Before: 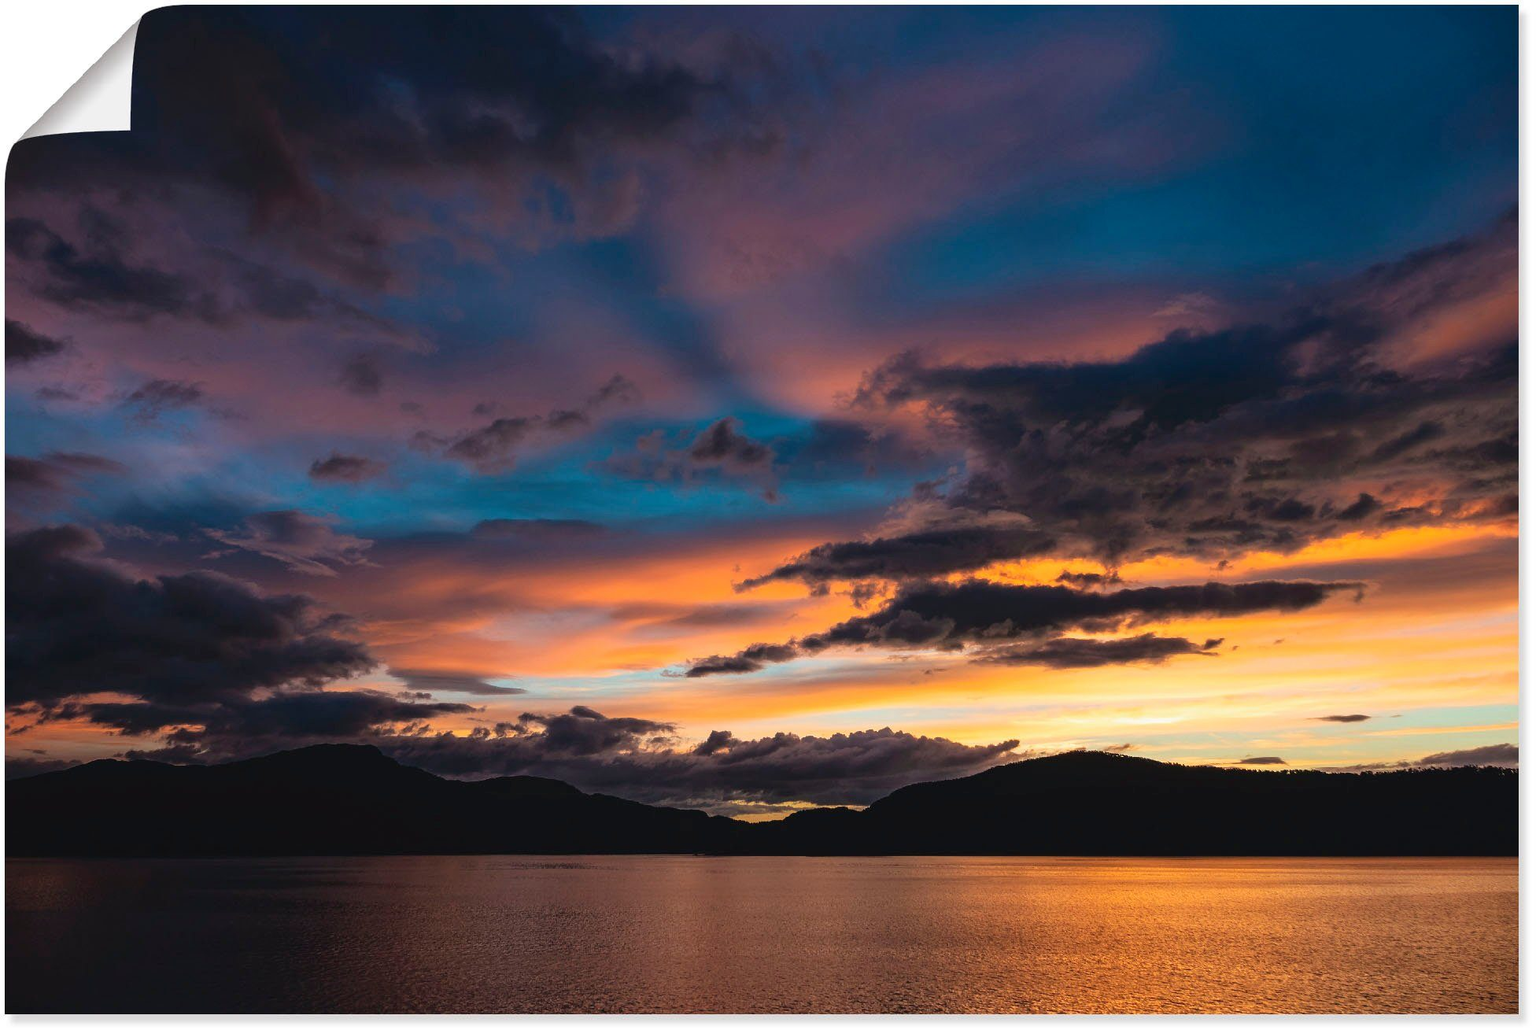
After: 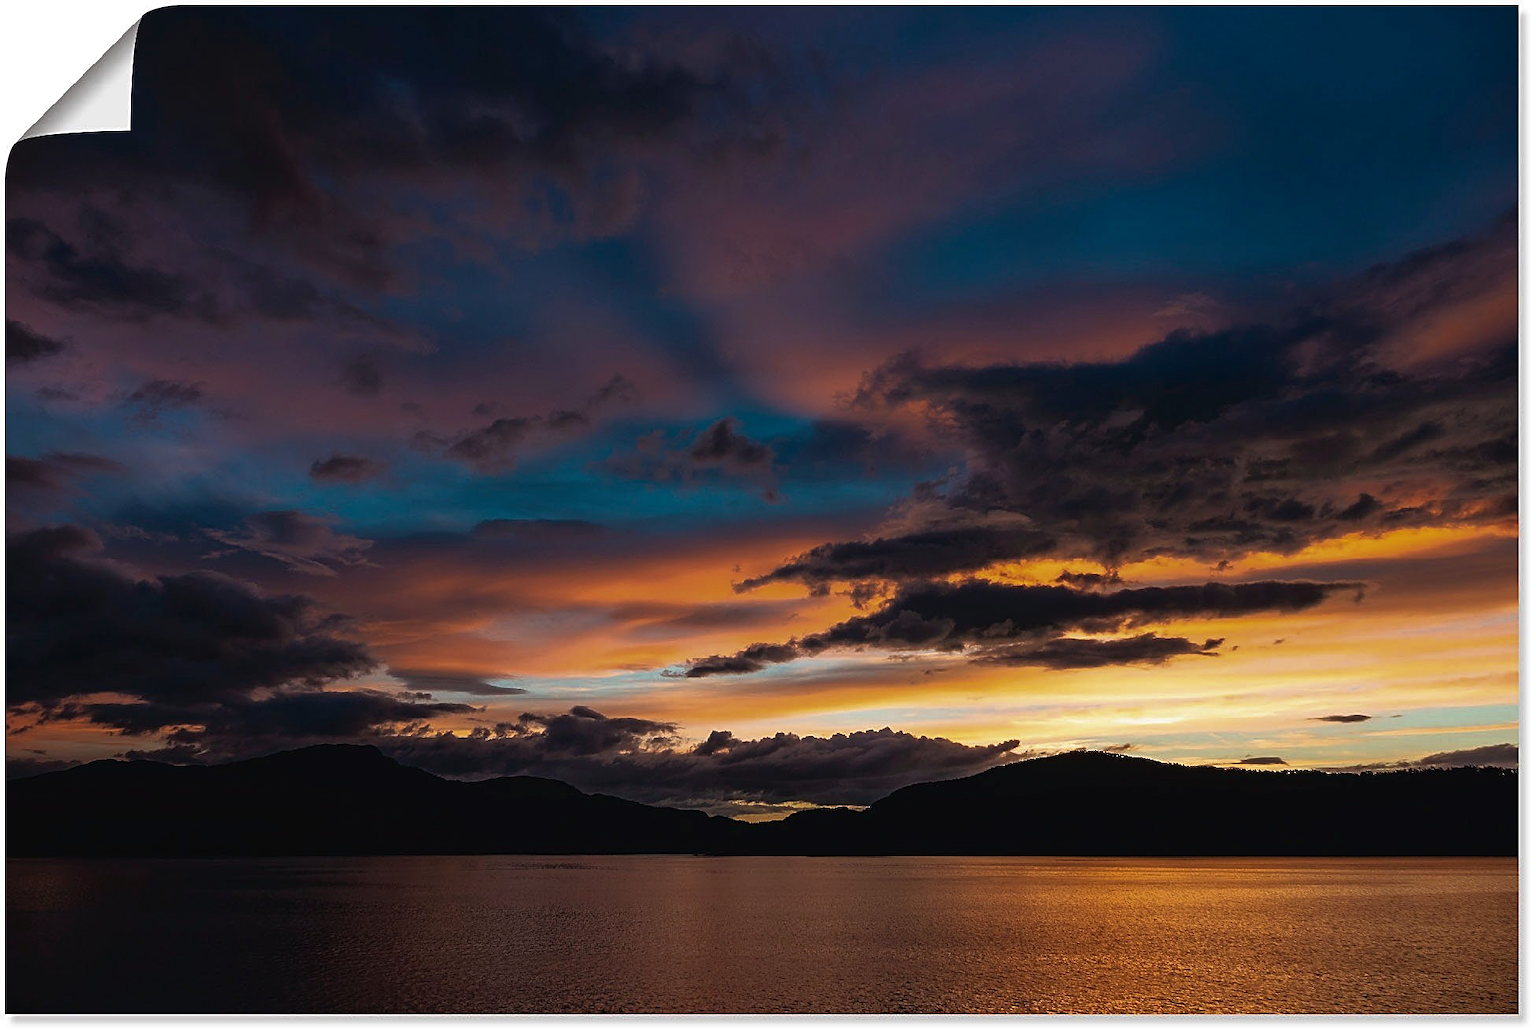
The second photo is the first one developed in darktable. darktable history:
sharpen: on, module defaults
rgb curve: curves: ch0 [(0, 0) (0.415, 0.237) (1, 1)]
